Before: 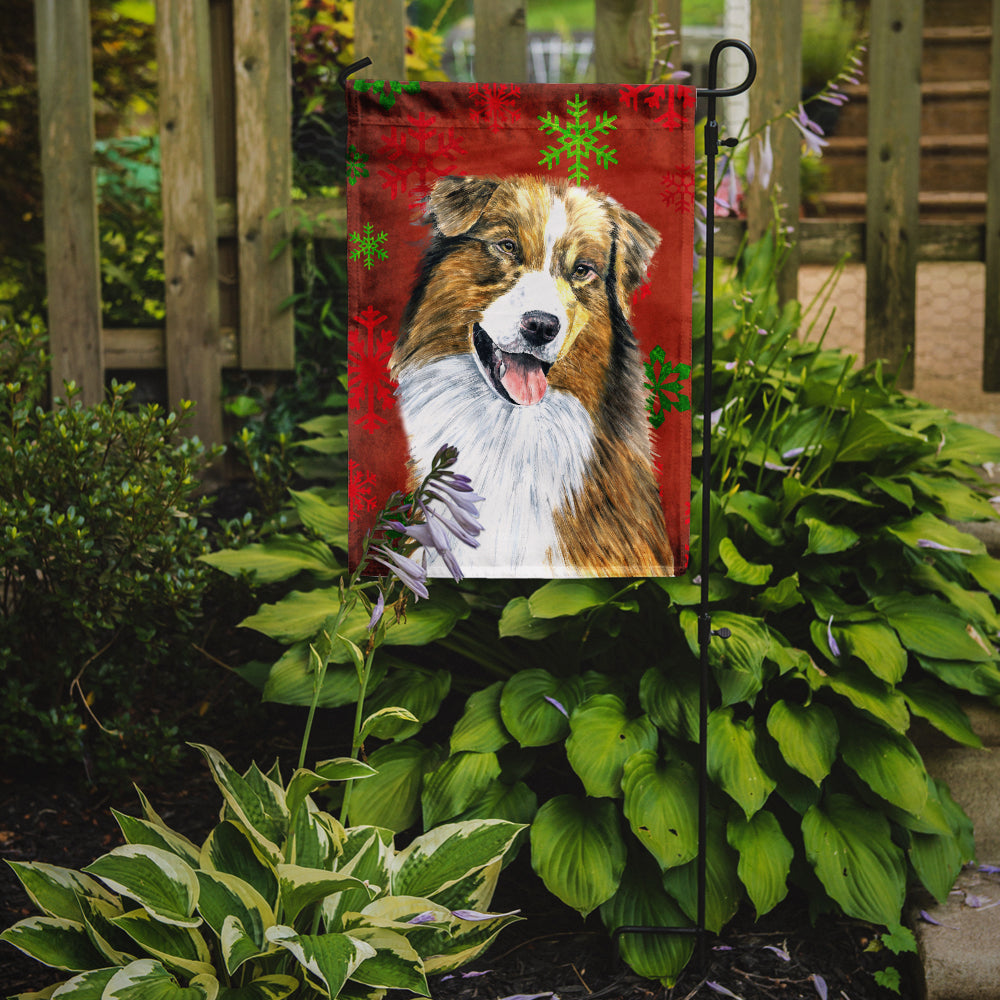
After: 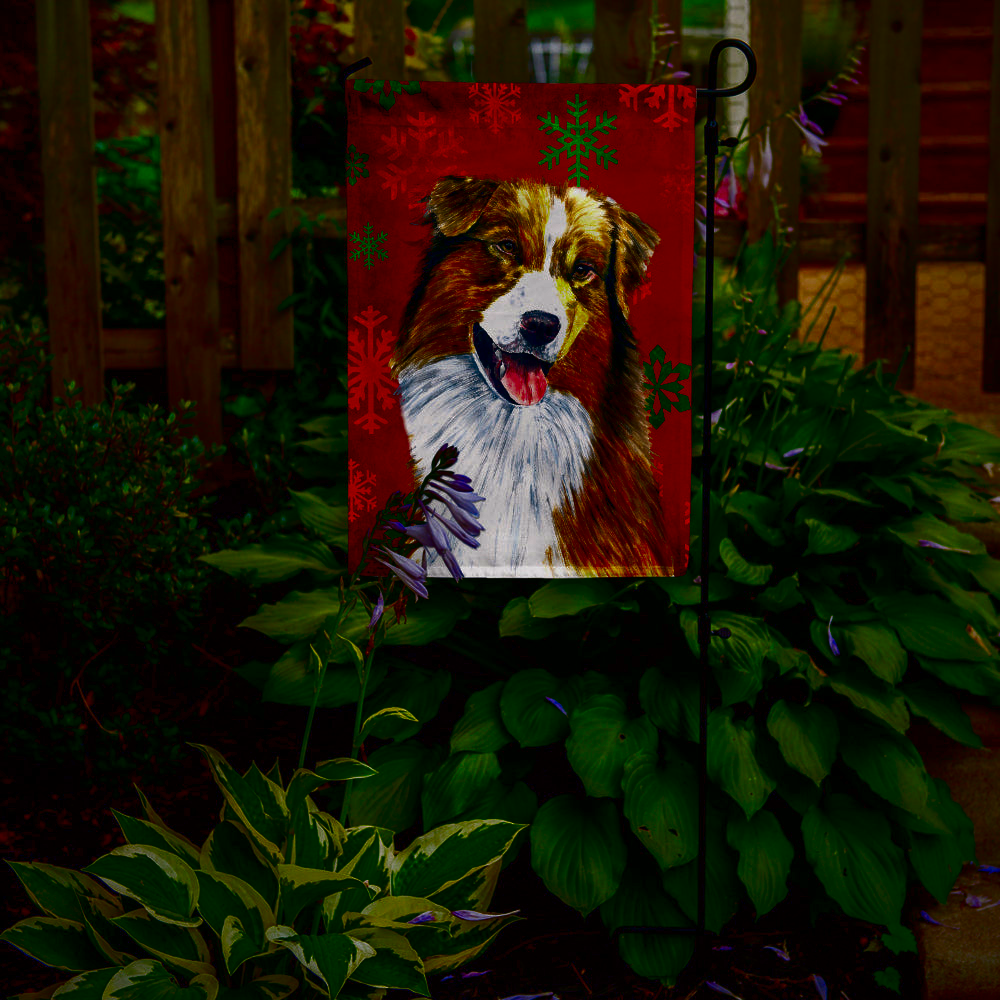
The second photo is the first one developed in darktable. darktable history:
shadows and highlights: shadows 5, soften with gaussian
contrast brightness saturation: brightness -1, saturation 1
